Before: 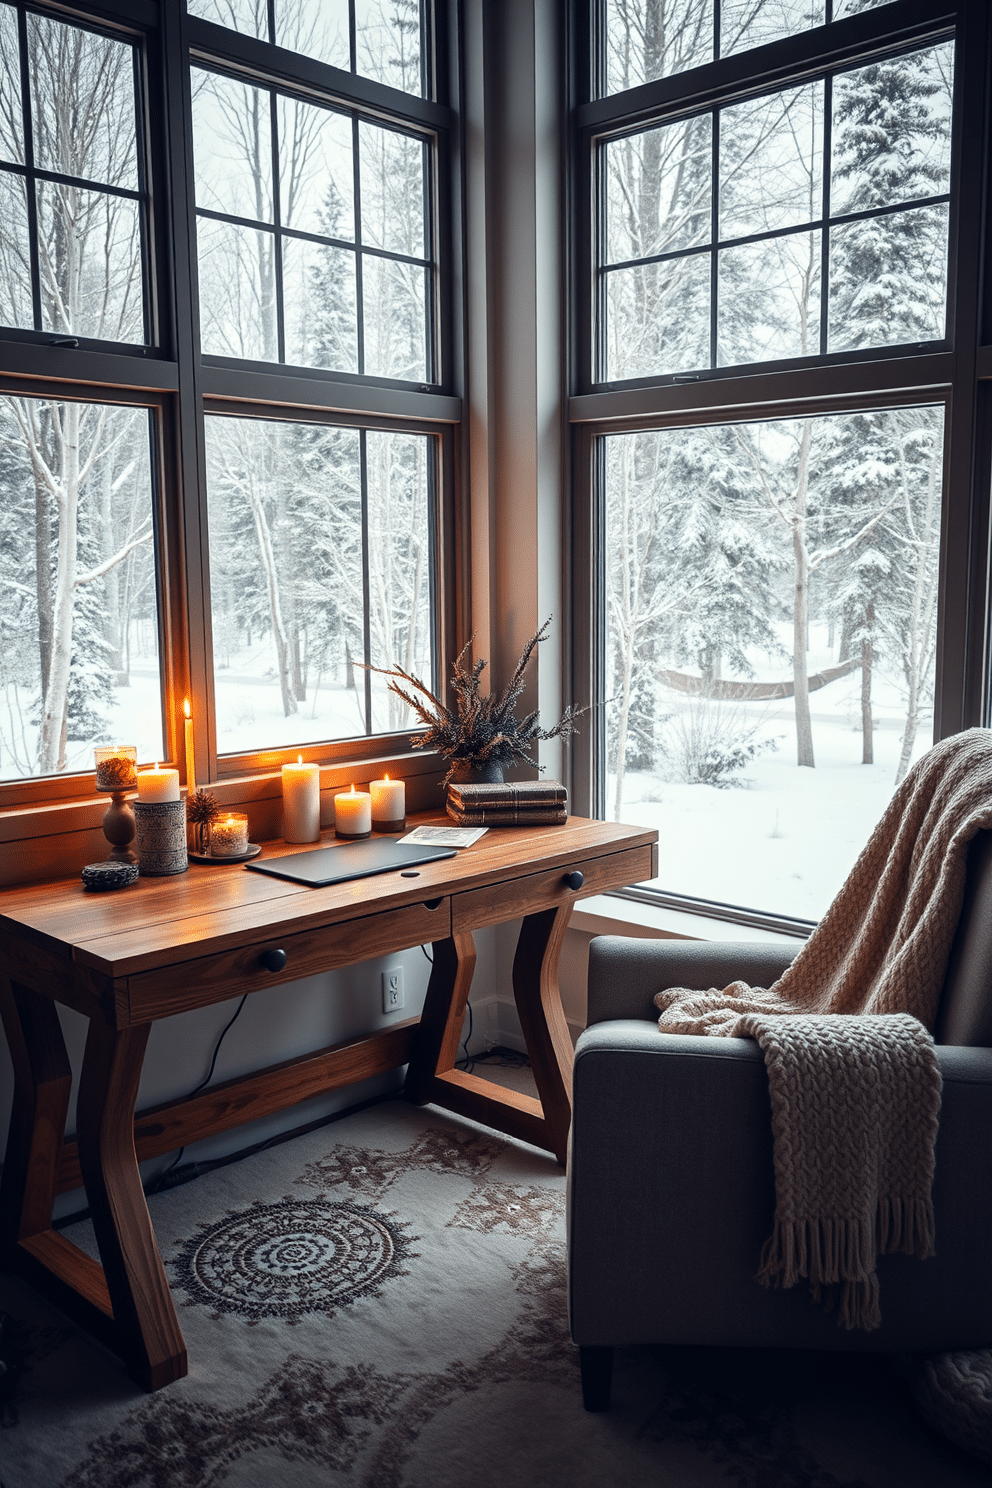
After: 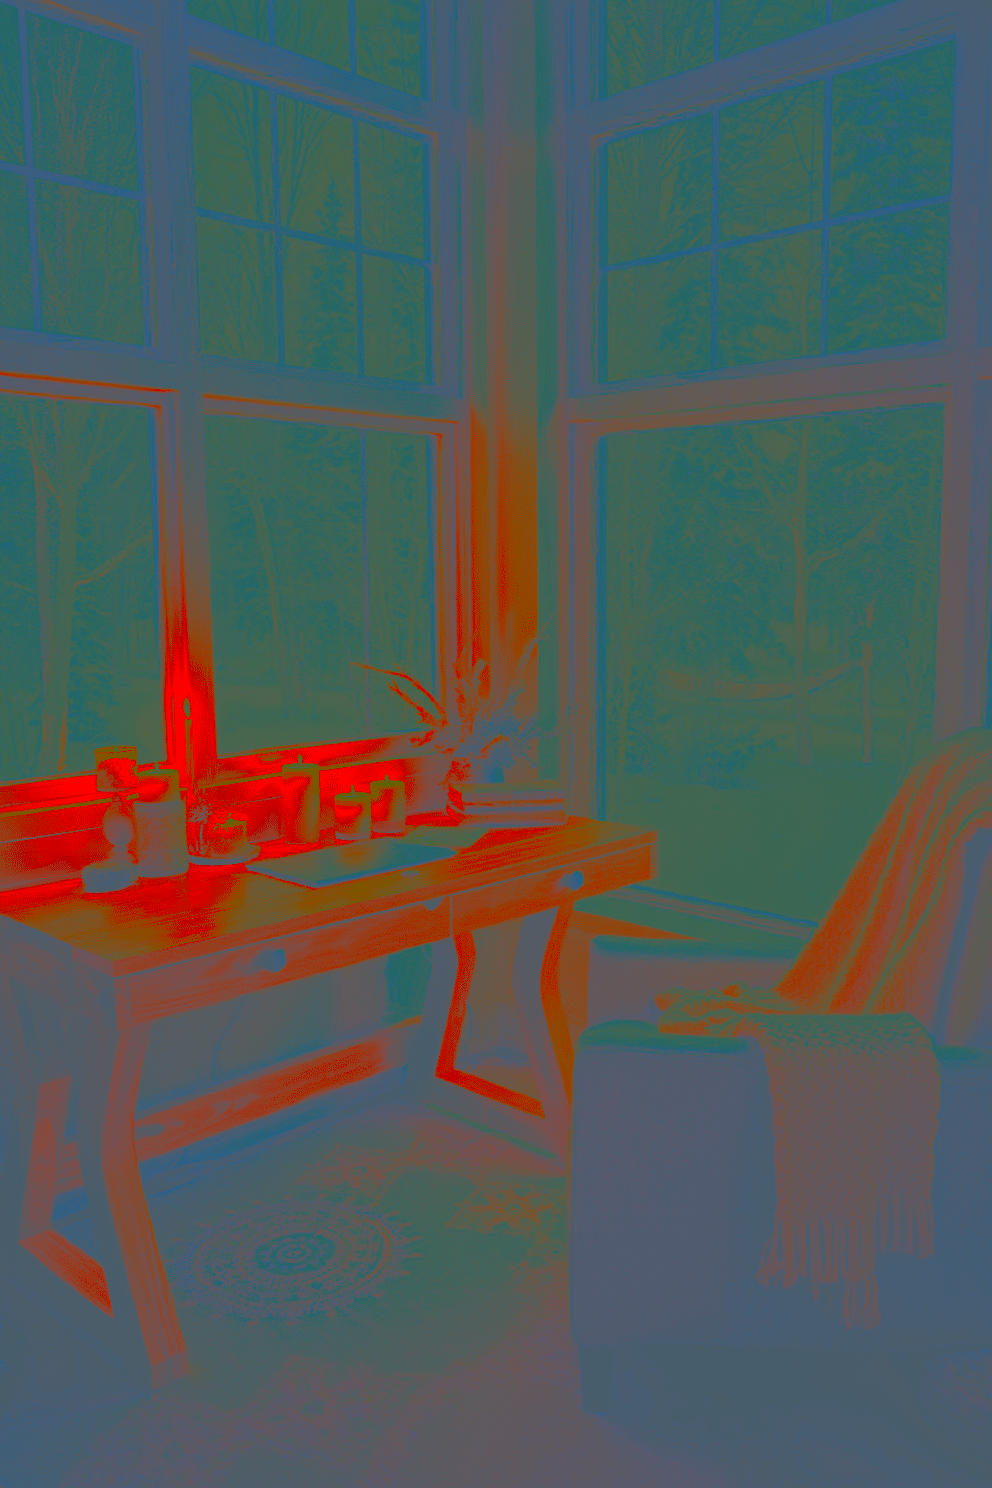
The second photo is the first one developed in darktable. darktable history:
contrast brightness saturation: contrast -0.985, brightness -0.175, saturation 0.741
shadows and highlights: radius 95.59, shadows -15.82, white point adjustment 0.262, highlights 32.72, compress 48.3%, soften with gaussian
color correction: highlights a* -11.12, highlights b* 9.85, saturation 1.71
